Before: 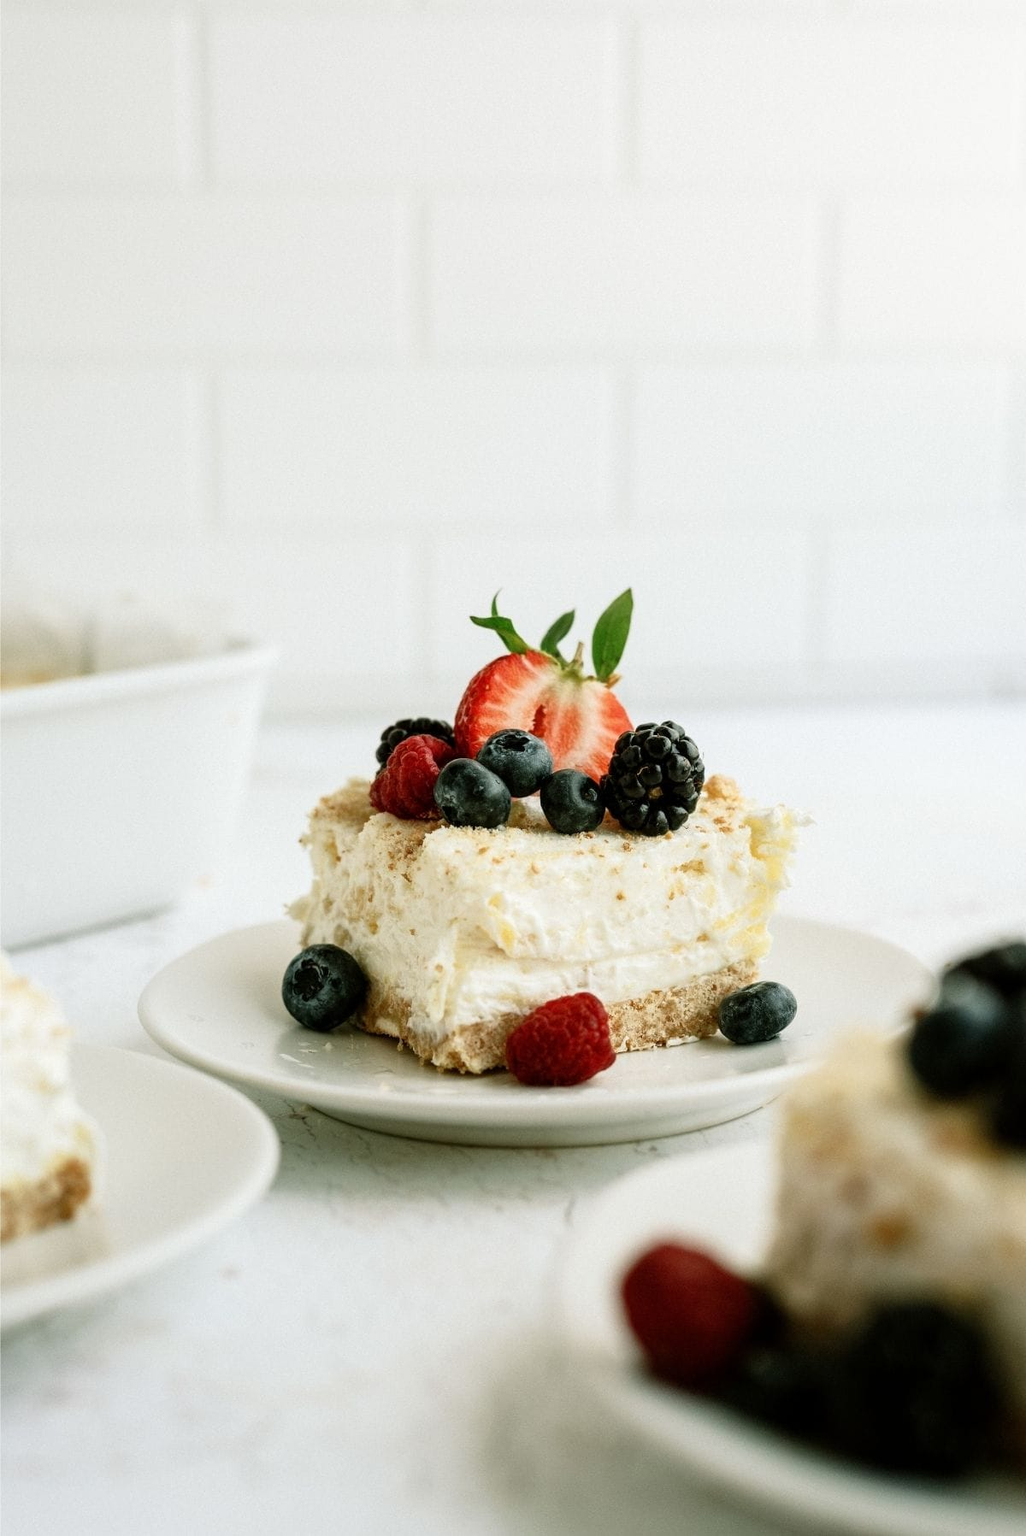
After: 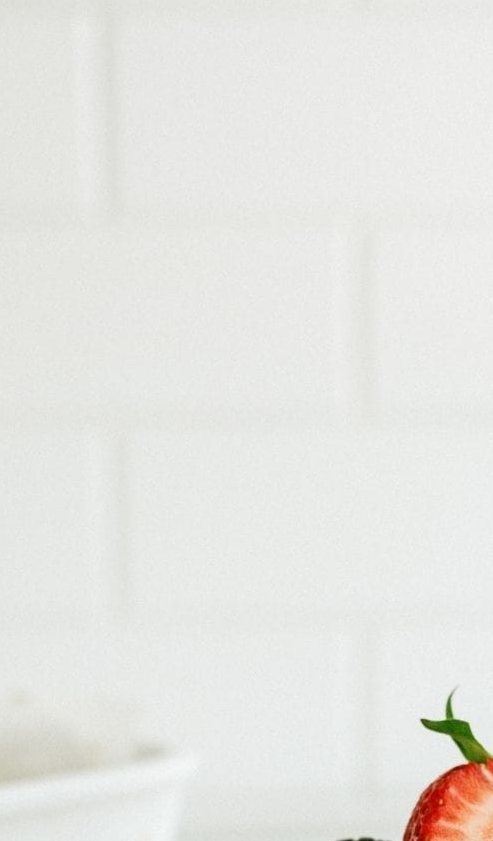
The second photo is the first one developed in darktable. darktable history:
crop and rotate: left 10.816%, top 0.12%, right 48.06%, bottom 53.068%
